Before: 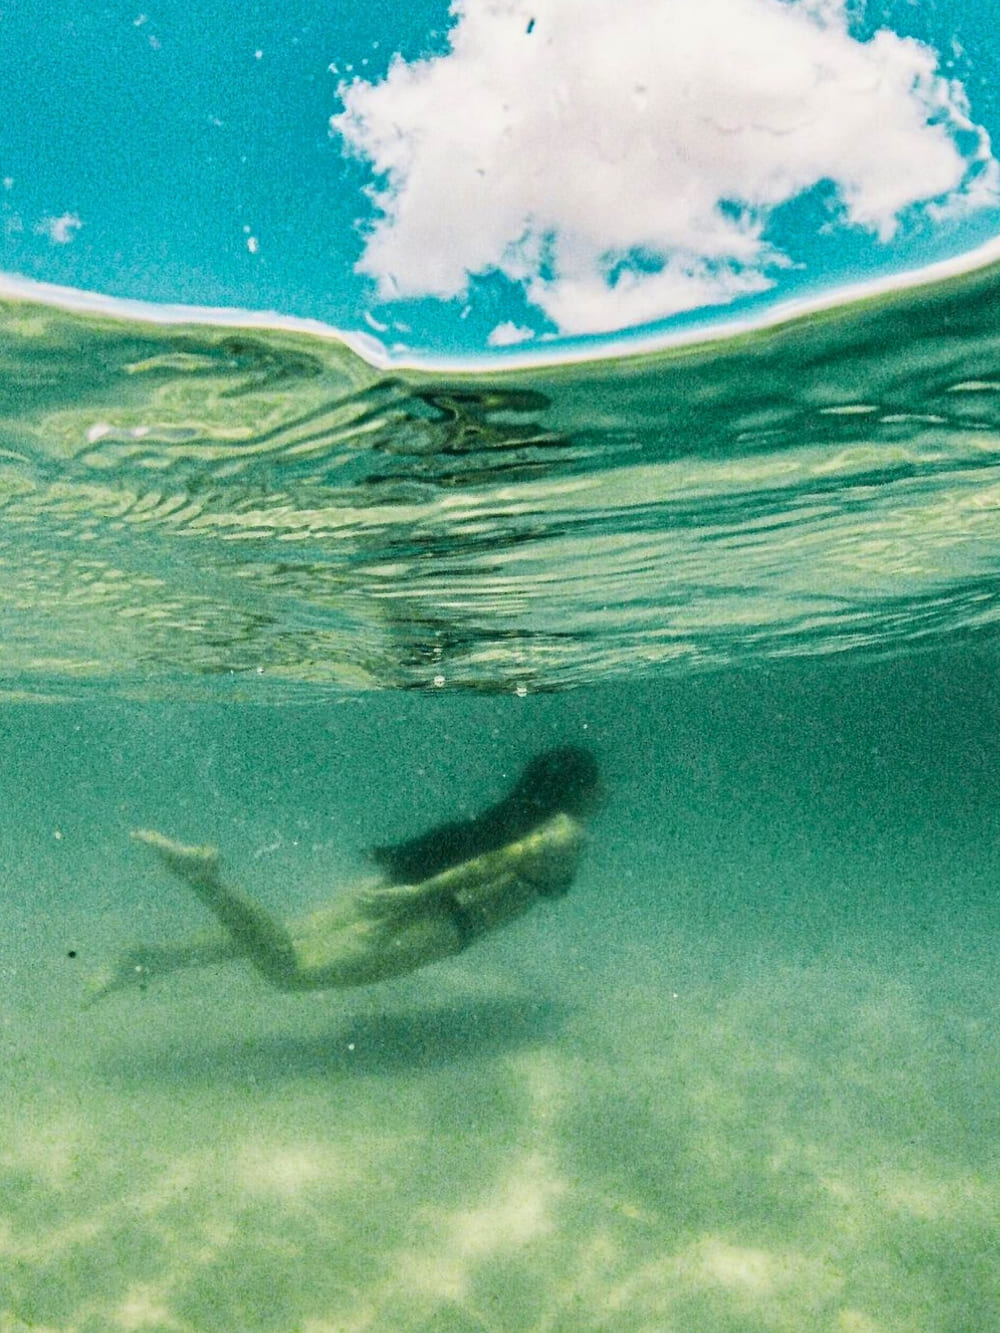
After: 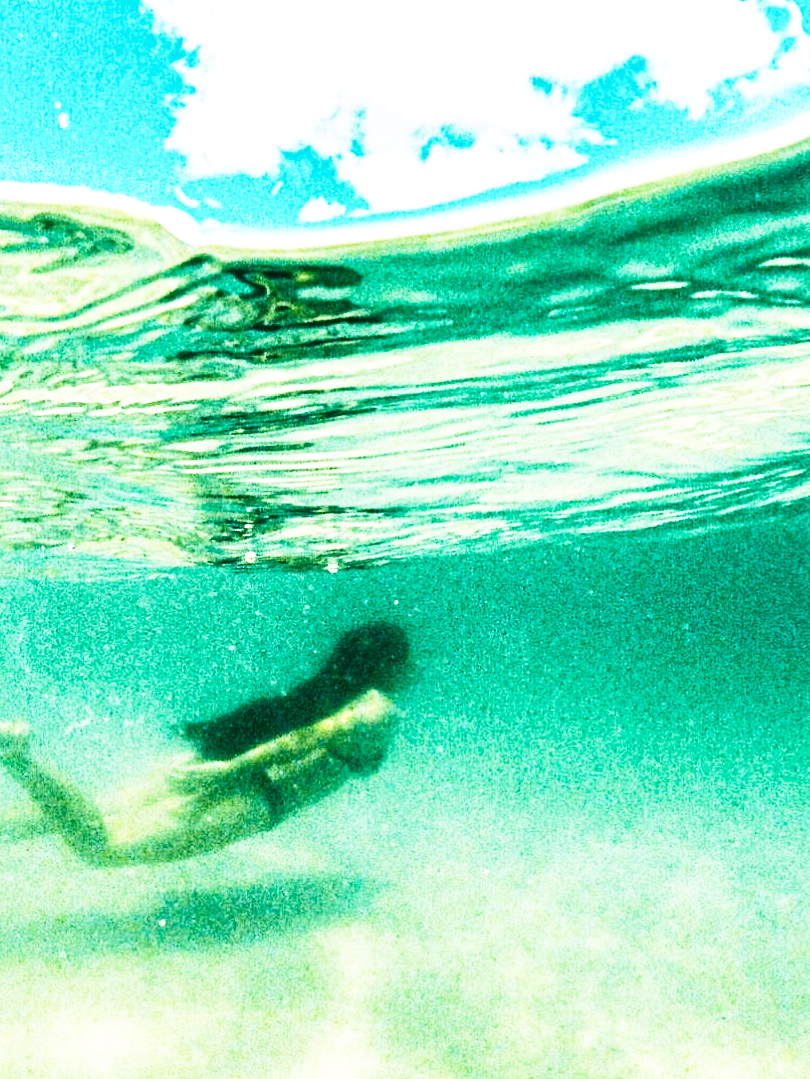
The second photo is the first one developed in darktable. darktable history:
color balance rgb: perceptual saturation grading › global saturation 10.584%, perceptual brilliance grading › highlights 19.879%, perceptual brilliance grading › mid-tones 19.498%, perceptual brilliance grading › shadows -19.77%, global vibrance 20%
base curve: curves: ch0 [(0, 0) (0.018, 0.026) (0.143, 0.37) (0.33, 0.731) (0.458, 0.853) (0.735, 0.965) (0.905, 0.986) (1, 1)], preserve colors none
crop: left 18.984%, top 9.329%, right 0%, bottom 9.666%
velvia: on, module defaults
